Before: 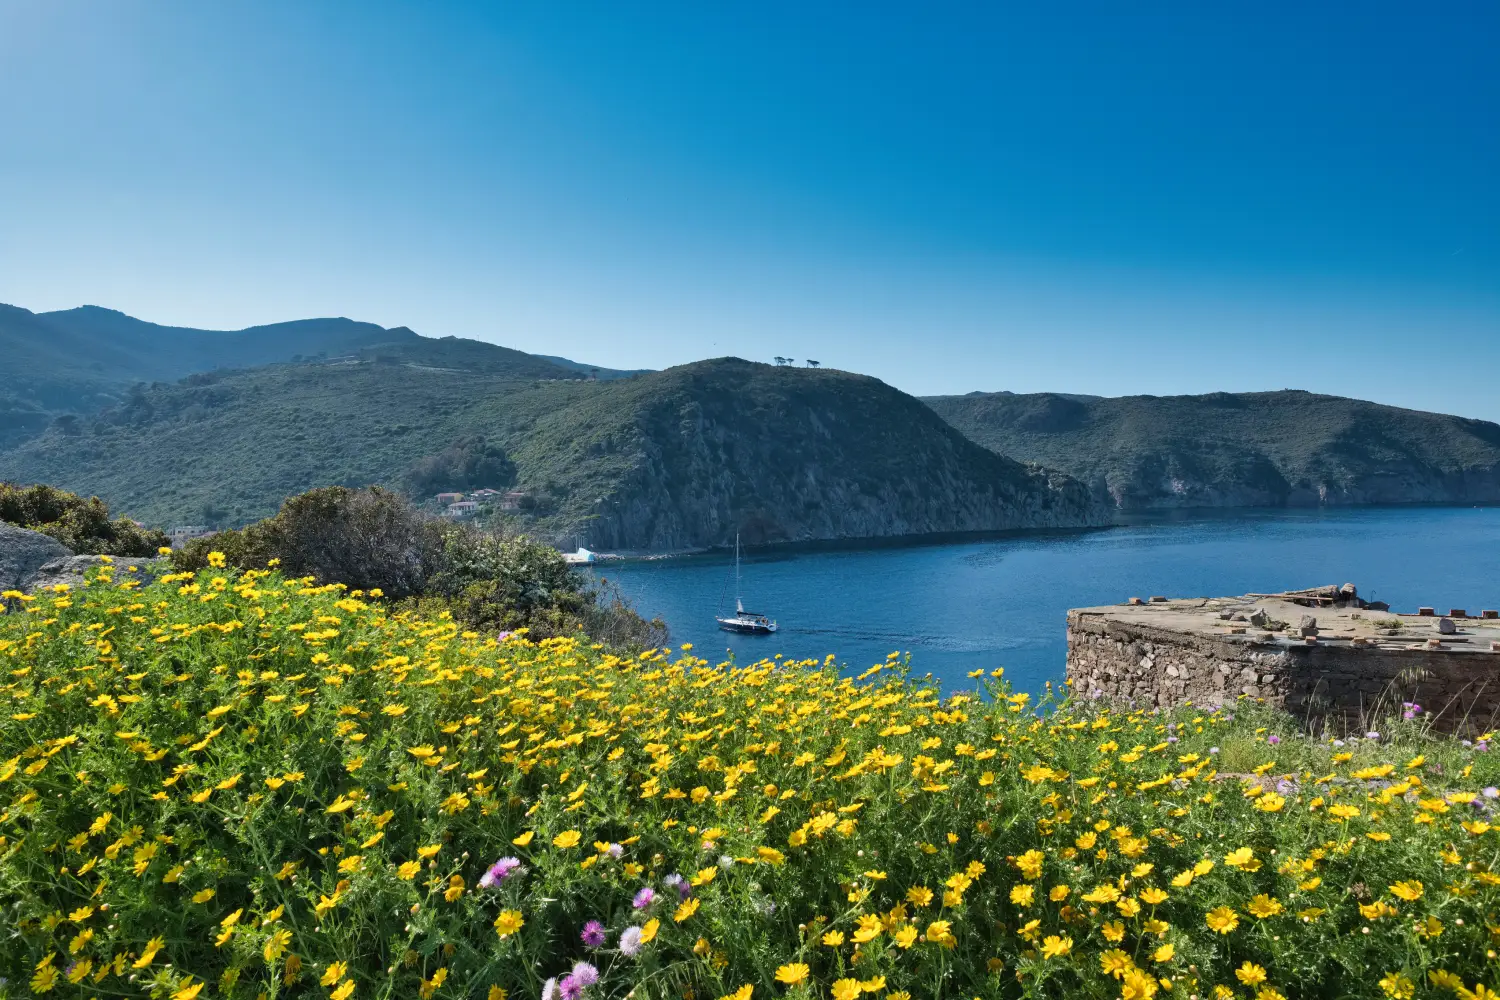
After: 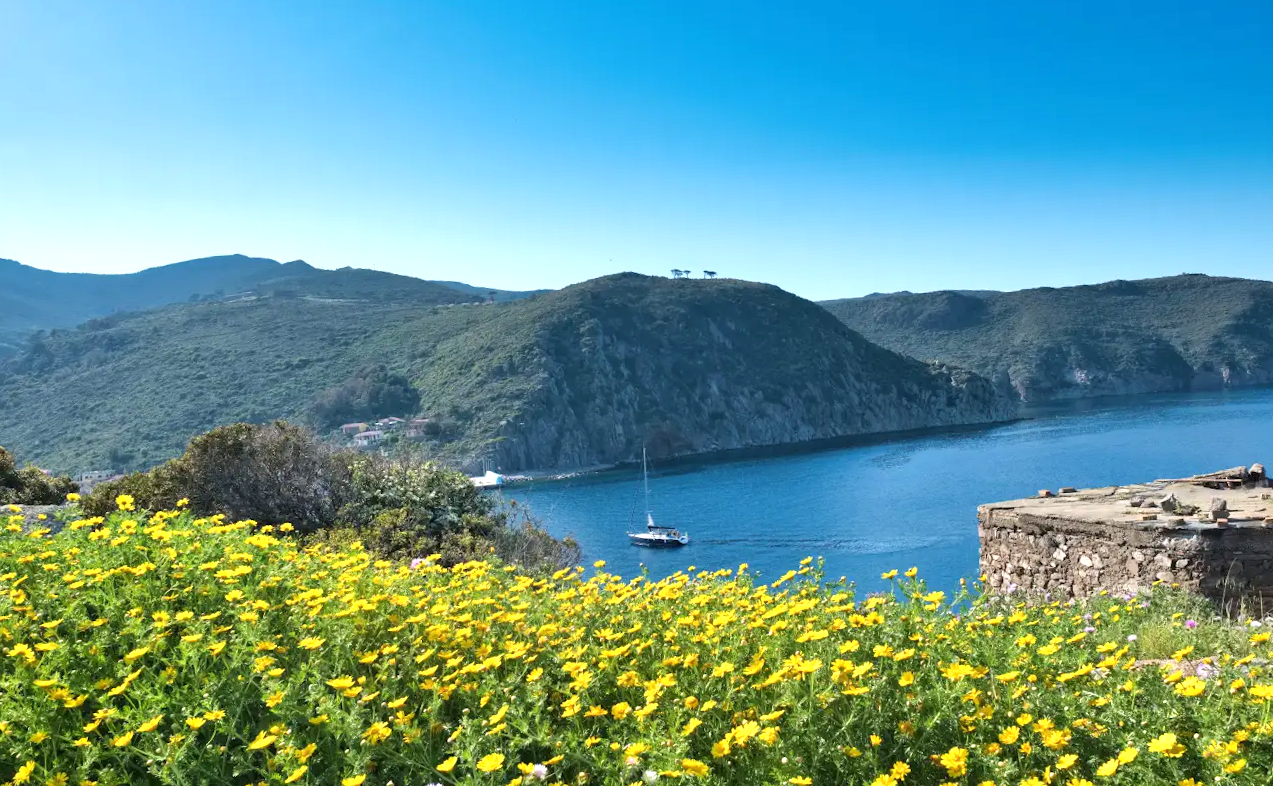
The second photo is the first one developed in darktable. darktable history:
exposure: exposure 0.64 EV, compensate highlight preservation false
crop: left 7.856%, top 11.836%, right 10.12%, bottom 15.387%
rotate and perspective: rotation -3.18°, automatic cropping off
